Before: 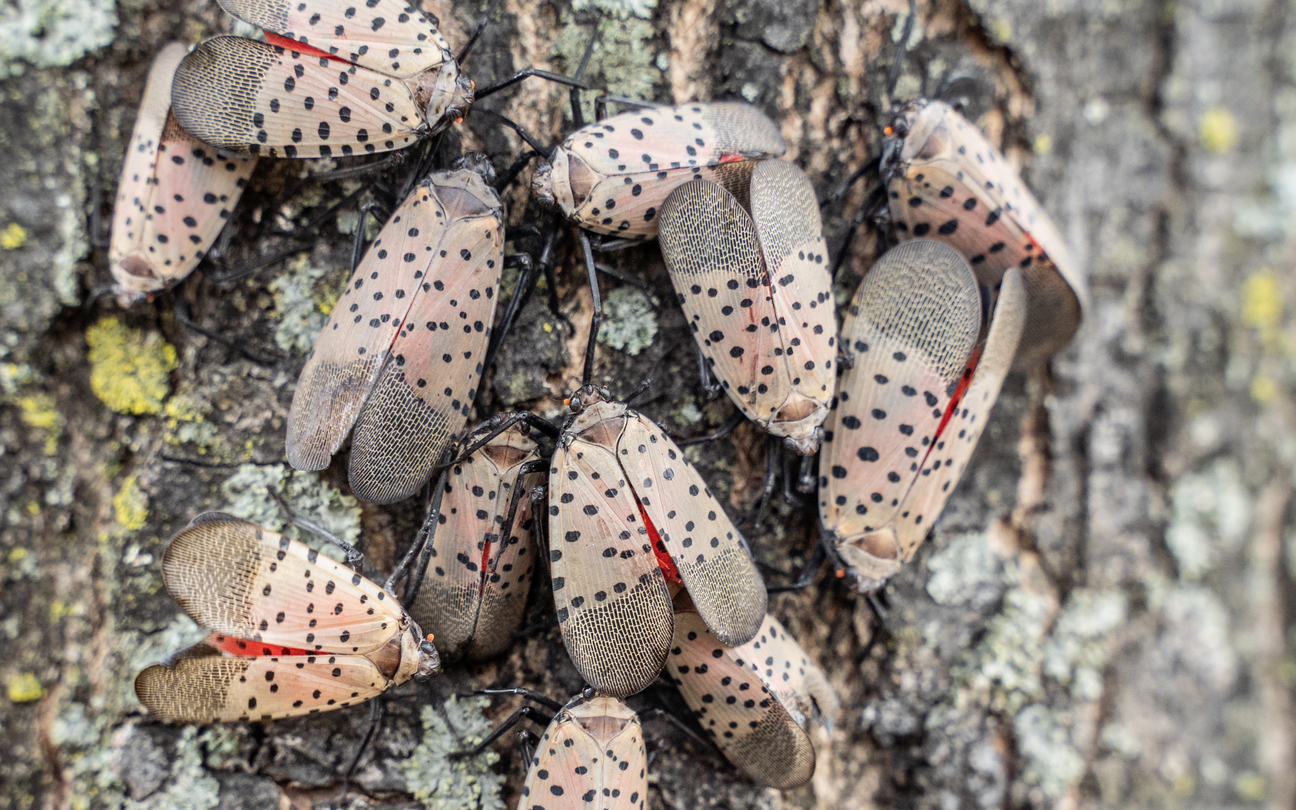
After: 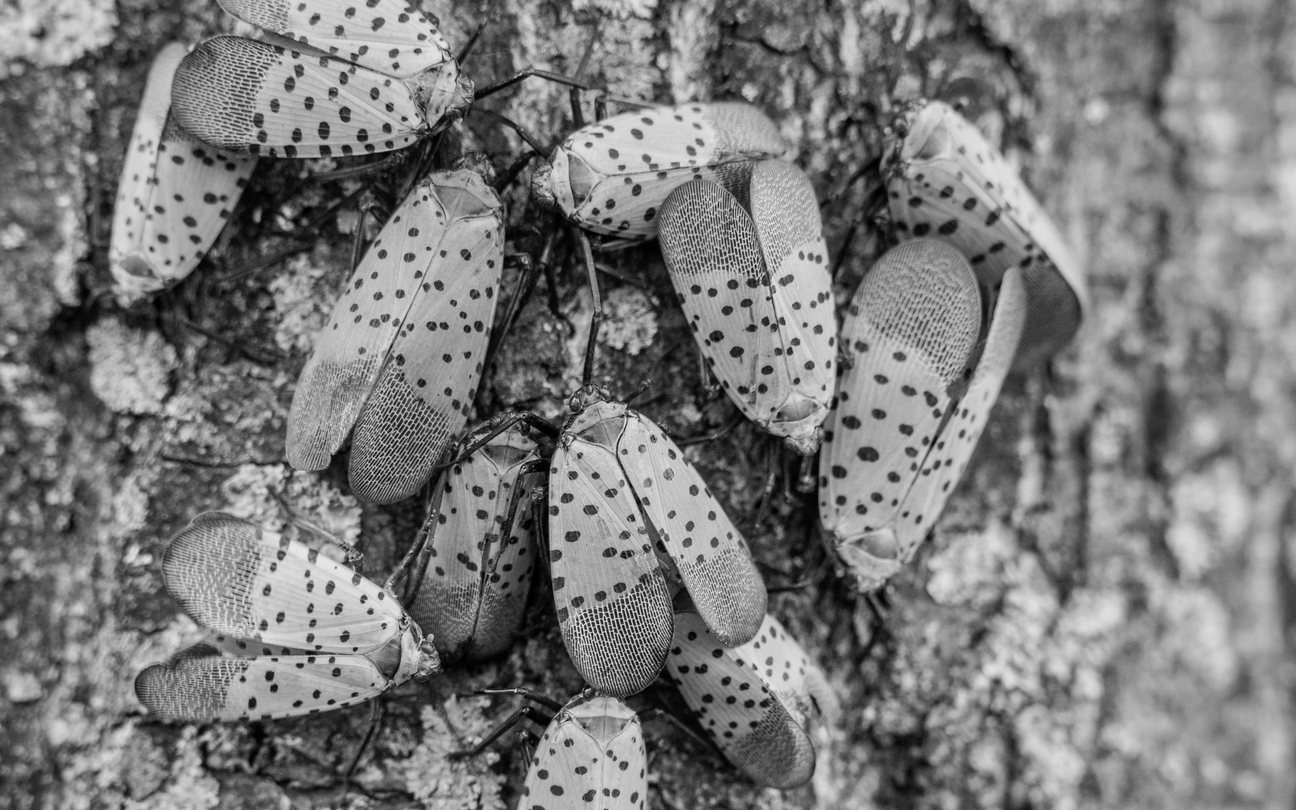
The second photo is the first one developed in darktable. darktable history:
monochrome: a -74.22, b 78.2
color correction: highlights a* 3.22, highlights b* 1.93, saturation 1.19
white balance: red 0.948, green 1.02, blue 1.176
